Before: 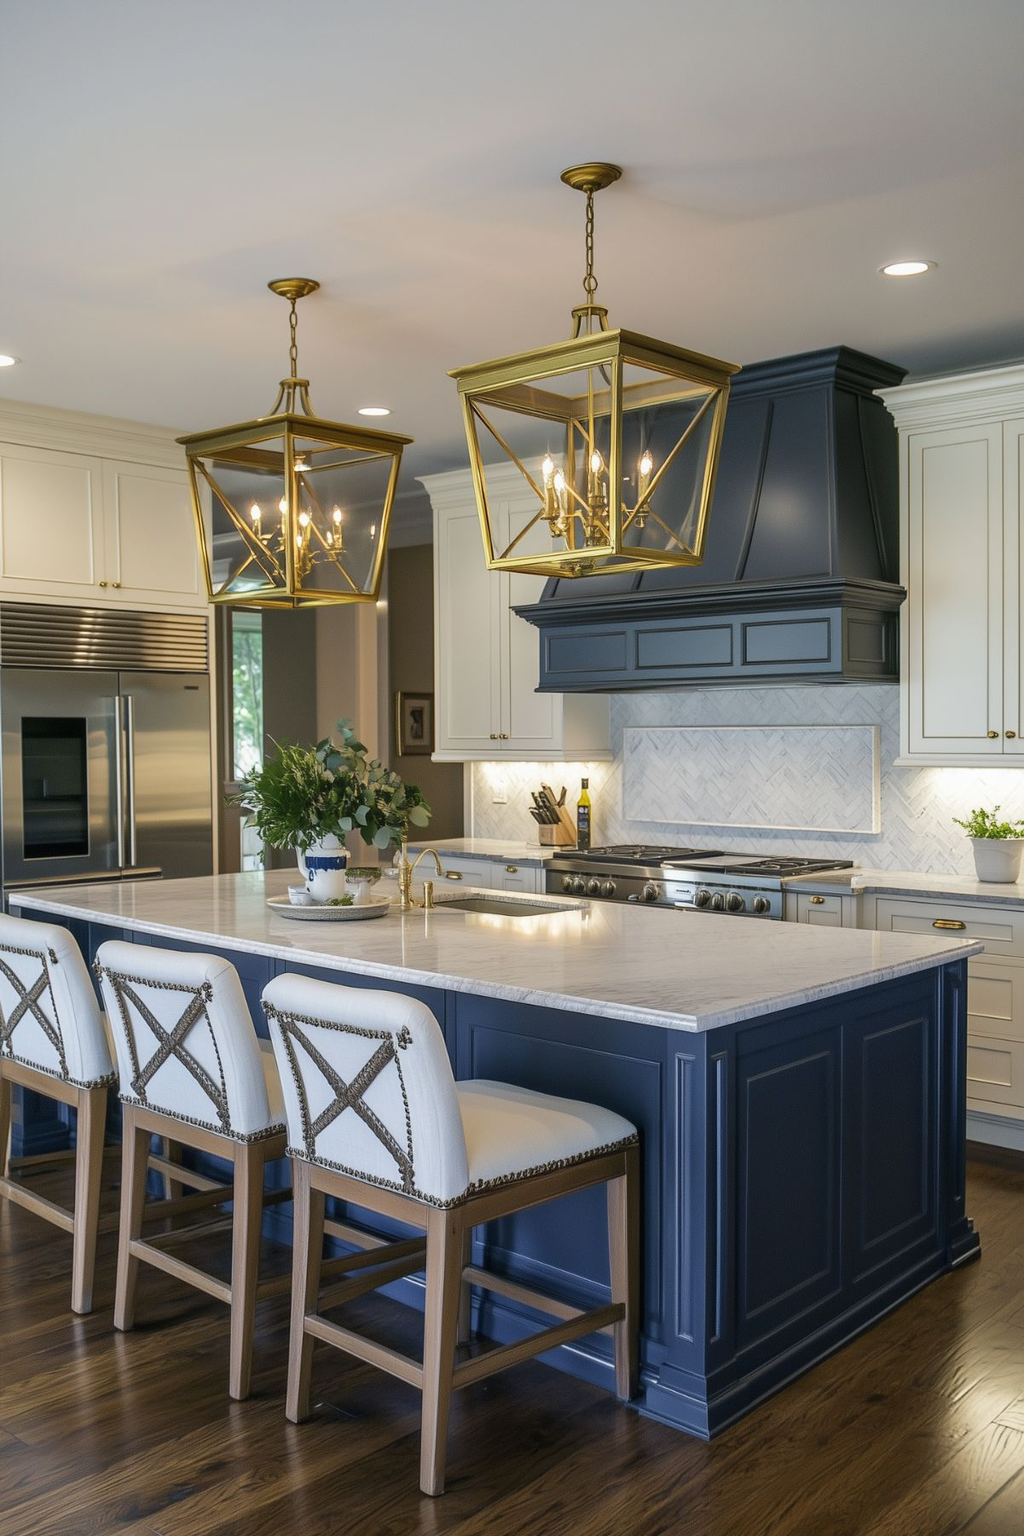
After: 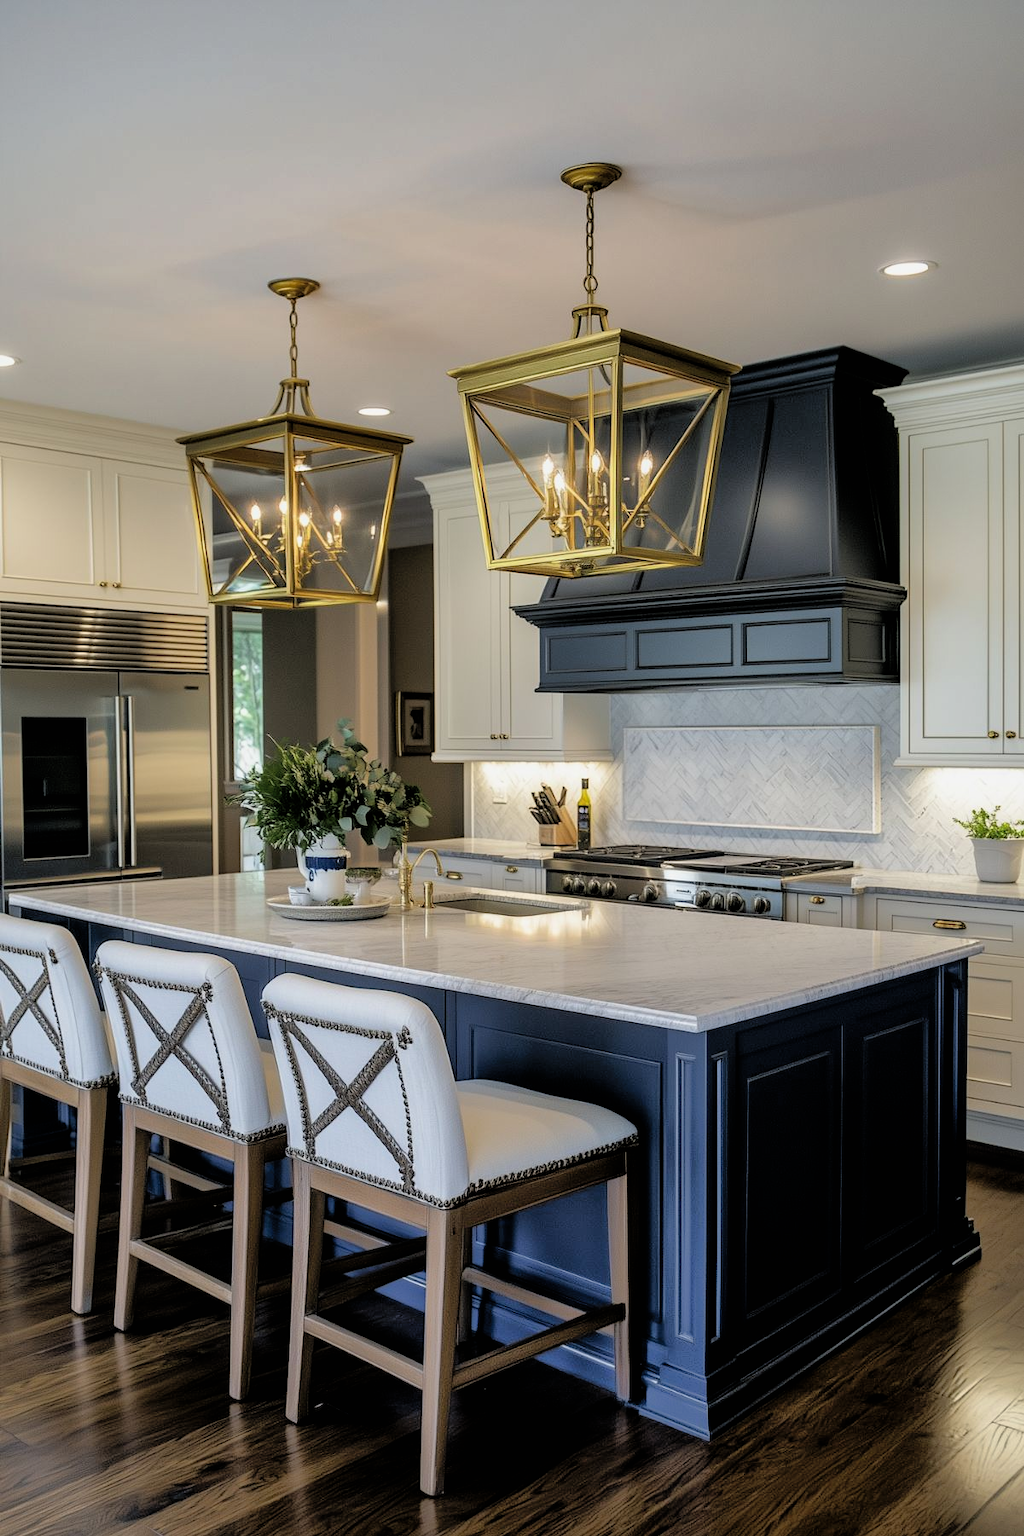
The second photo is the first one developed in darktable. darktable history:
filmic rgb: black relative exposure -3.71 EV, white relative exposure 2.77 EV, dynamic range scaling -5.54%, hardness 3.05
shadows and highlights: on, module defaults
